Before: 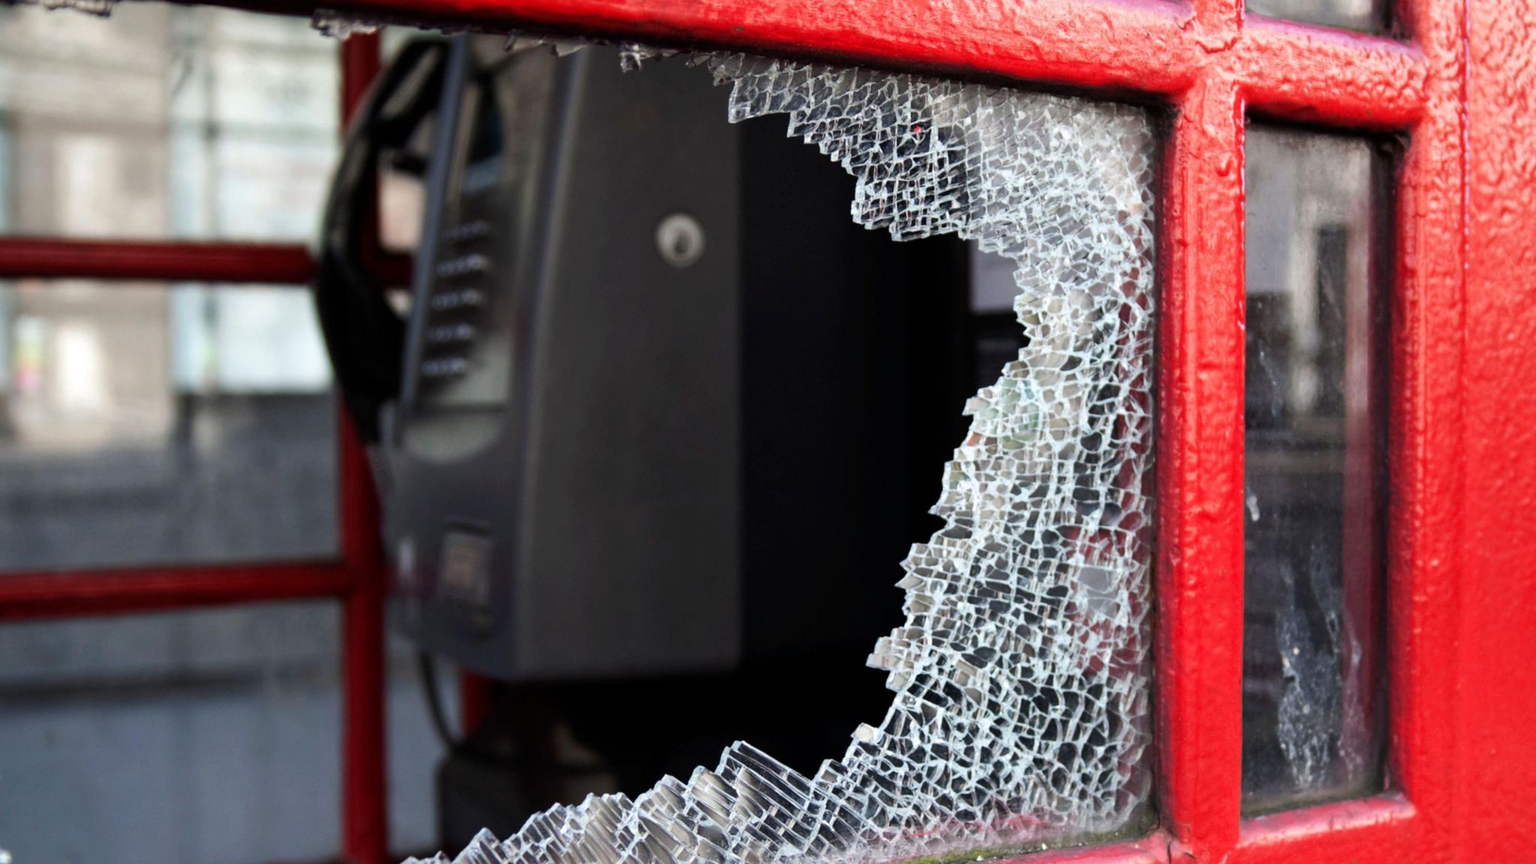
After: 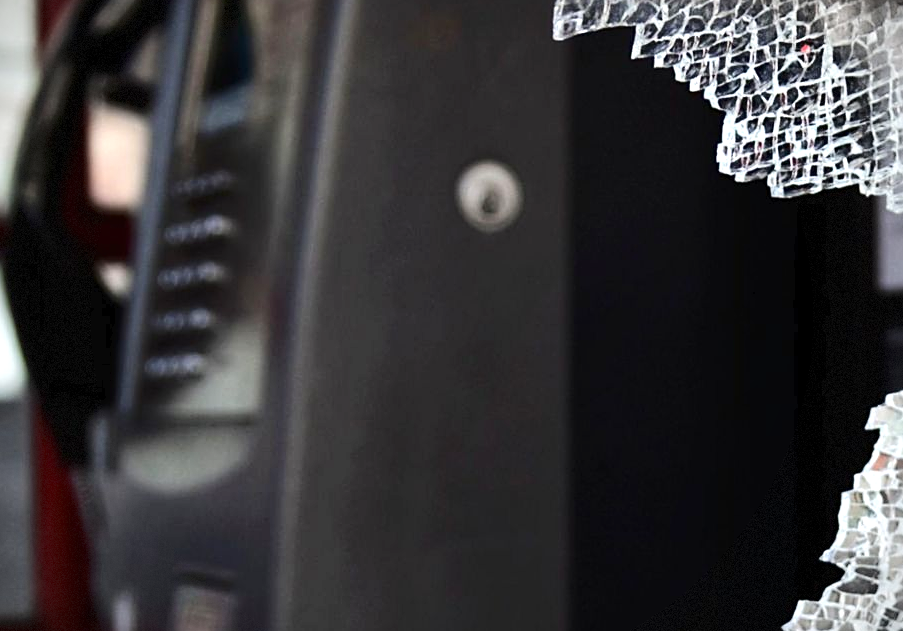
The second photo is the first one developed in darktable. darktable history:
crop: left 20.454%, top 10.846%, right 35.406%, bottom 34.38%
shadows and highlights: shadows 12.71, white point adjustment 1.22, soften with gaussian
vignetting: dithering 8-bit output
exposure: exposure 0.605 EV, compensate exposure bias true, compensate highlight preservation false
sharpen: on, module defaults
tone curve: curves: ch0 [(0, 0) (0.003, 0.018) (0.011, 0.019) (0.025, 0.024) (0.044, 0.037) (0.069, 0.053) (0.1, 0.075) (0.136, 0.105) (0.177, 0.136) (0.224, 0.179) (0.277, 0.244) (0.335, 0.319) (0.399, 0.4) (0.468, 0.495) (0.543, 0.58) (0.623, 0.671) (0.709, 0.757) (0.801, 0.838) (0.898, 0.913) (1, 1)], color space Lab, independent channels, preserve colors none
tone equalizer: smoothing 1
